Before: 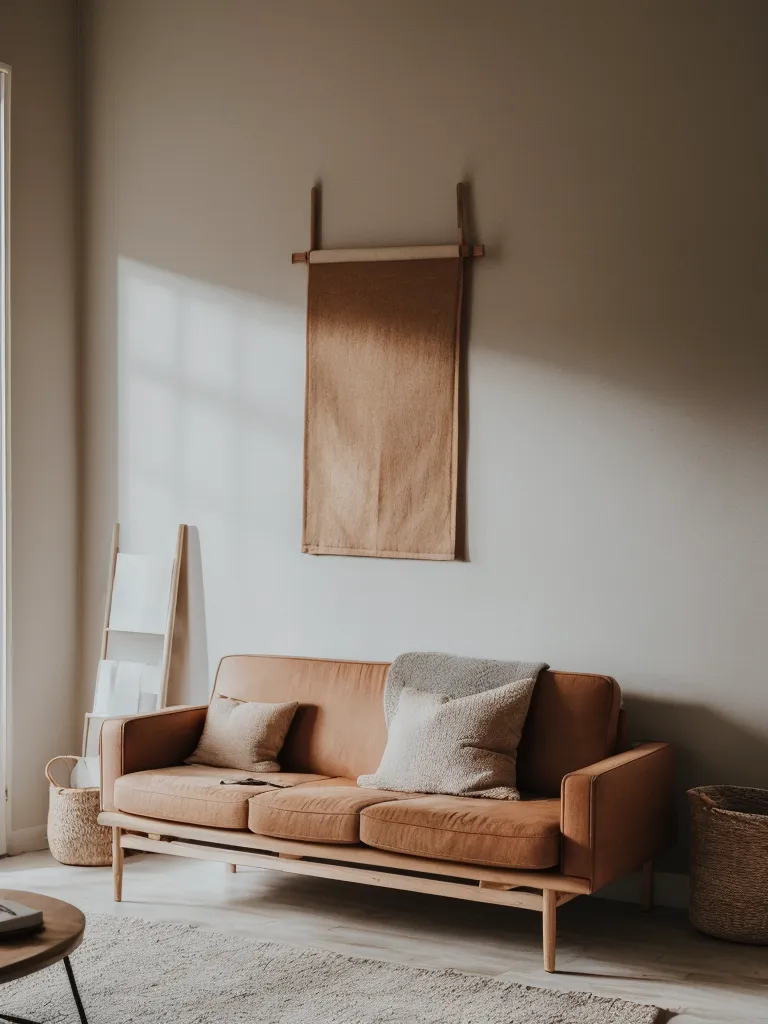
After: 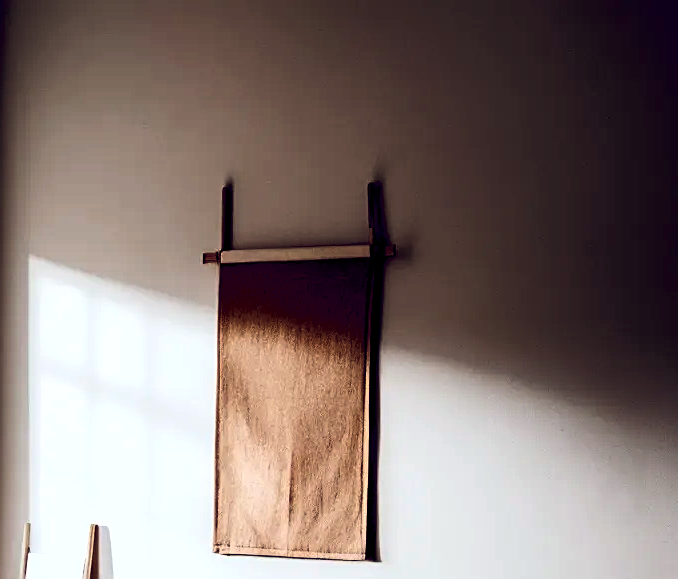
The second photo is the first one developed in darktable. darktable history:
sharpen: on, module defaults
tone curve: curves: ch0 [(0, 0) (0.118, 0.034) (0.182, 0.124) (0.265, 0.214) (0.504, 0.508) (0.783, 0.825) (1, 1)], color space Lab, independent channels, preserve colors none
exposure: black level correction 0.017, exposure -0.008 EV, compensate highlight preservation false
tone equalizer: -8 EV -0.391 EV, -7 EV -0.411 EV, -6 EV -0.304 EV, -5 EV -0.215 EV, -3 EV 0.2 EV, -2 EV 0.354 EV, -1 EV 0.367 EV, +0 EV 0.422 EV, edges refinement/feathering 500, mask exposure compensation -1.57 EV, preserve details no
base curve: preserve colors none
color balance rgb: shadows lift › luminance -19.976%, global offset › luminance -0.282%, global offset › chroma 0.316%, global offset › hue 259.74°, perceptual saturation grading › global saturation 28.621%, perceptual saturation grading › mid-tones 12.247%, perceptual saturation grading › shadows 11.191%, perceptual brilliance grading › global brilliance 15.642%, perceptual brilliance grading › shadows -35.079%, global vibrance 10.027%
crop and rotate: left 11.637%, bottom 43.363%
shadows and highlights: radius 330.84, shadows 53.9, highlights -99.72, compress 94.28%, soften with gaussian
